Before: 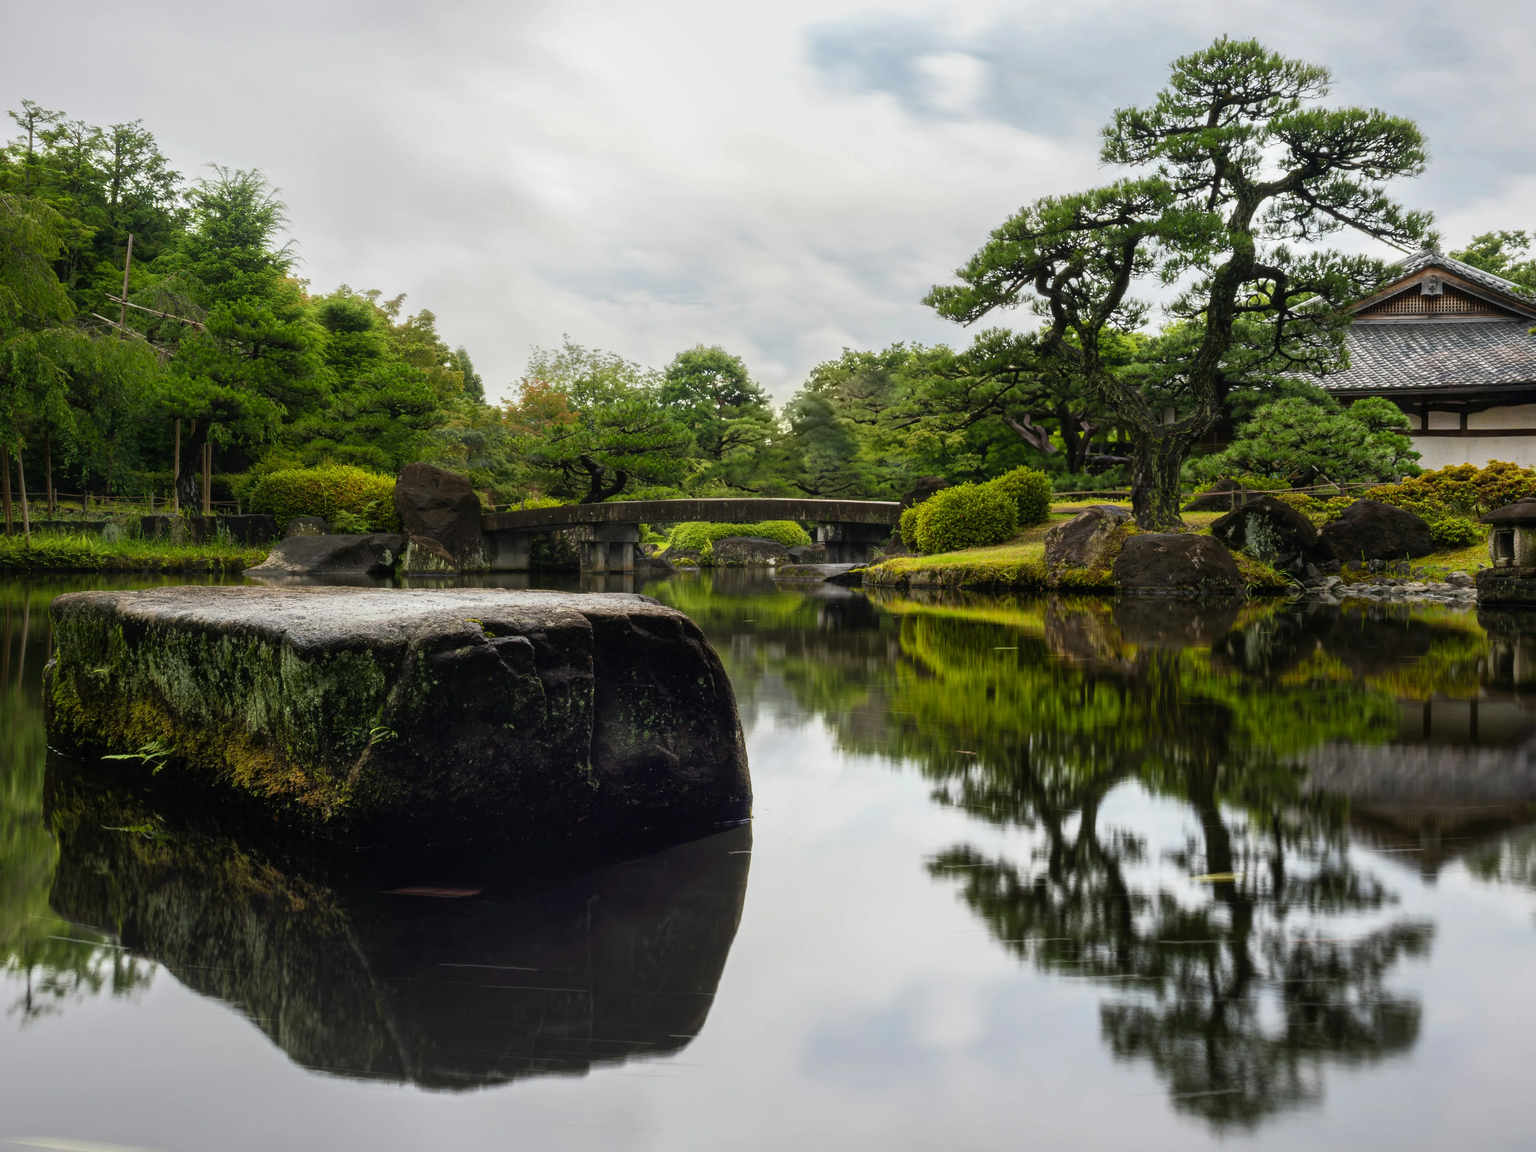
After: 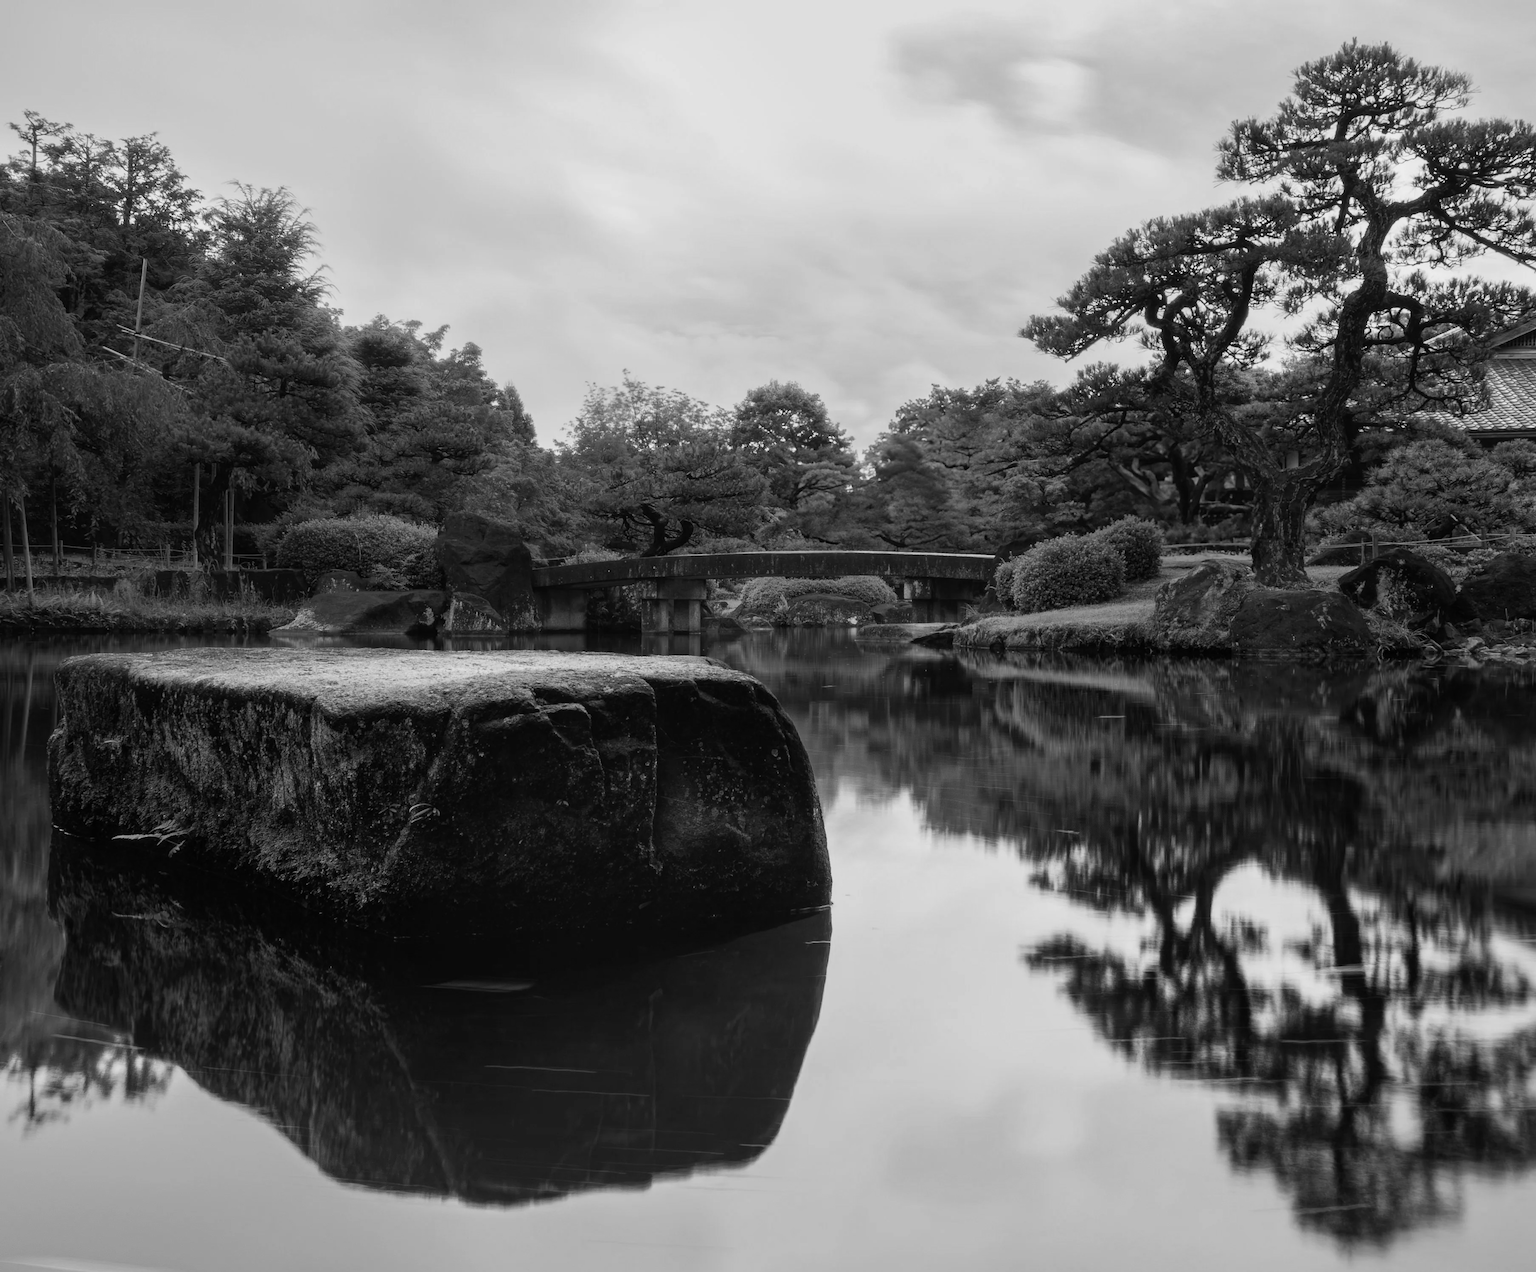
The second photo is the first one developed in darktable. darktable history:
tone equalizer: on, module defaults
color correction: saturation 1.11
crop: right 9.509%, bottom 0.031%
color calibration: output gray [0.253, 0.26, 0.487, 0], gray › normalize channels true, illuminant same as pipeline (D50), adaptation XYZ, x 0.346, y 0.359, gamut compression 0
